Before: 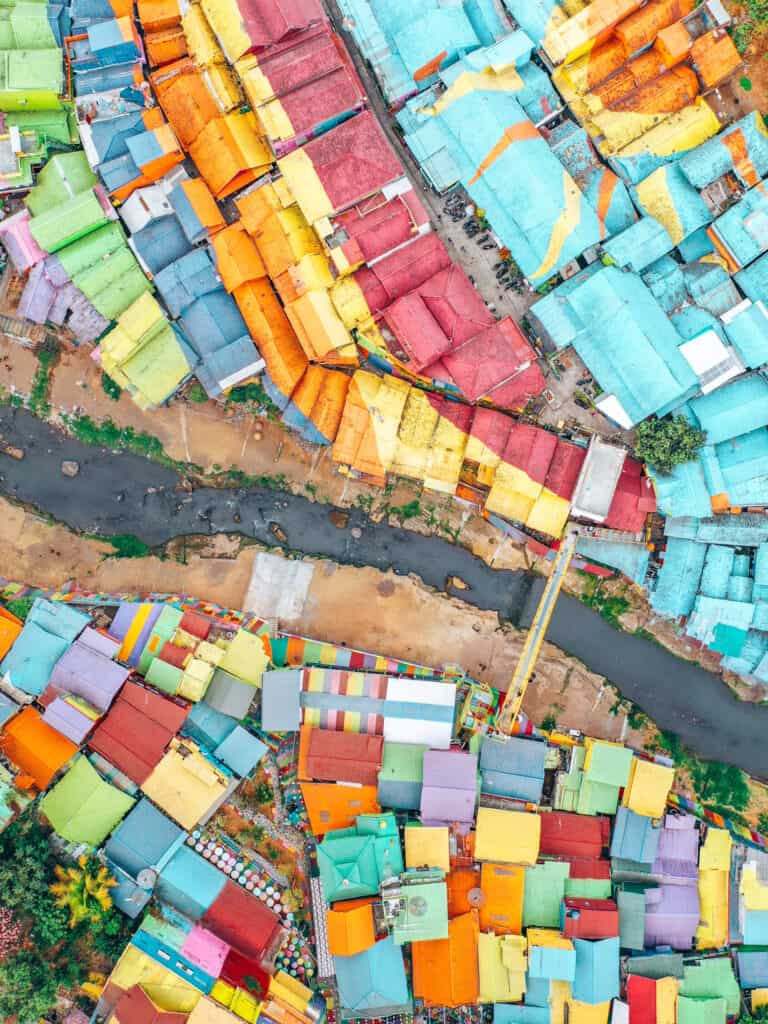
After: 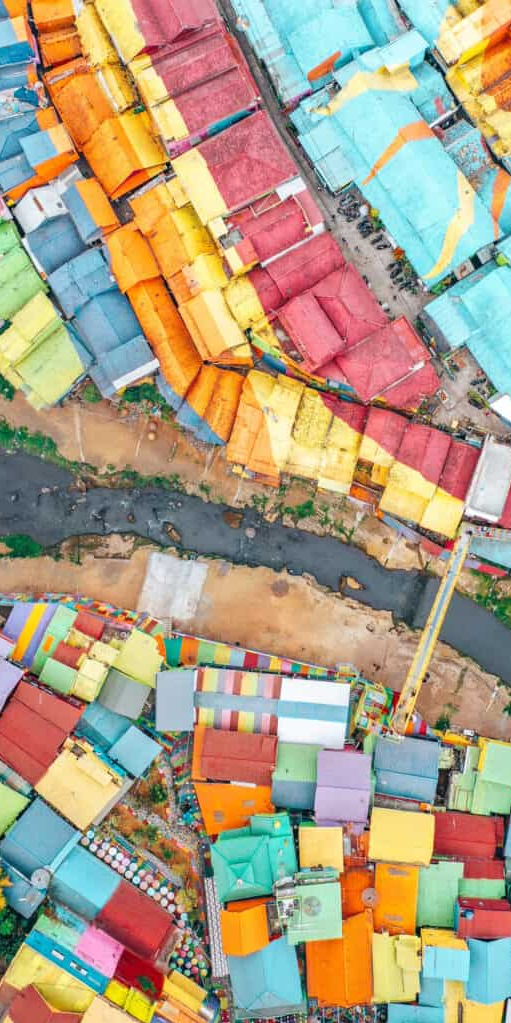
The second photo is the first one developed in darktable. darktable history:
crop and rotate: left 13.819%, right 19.582%
